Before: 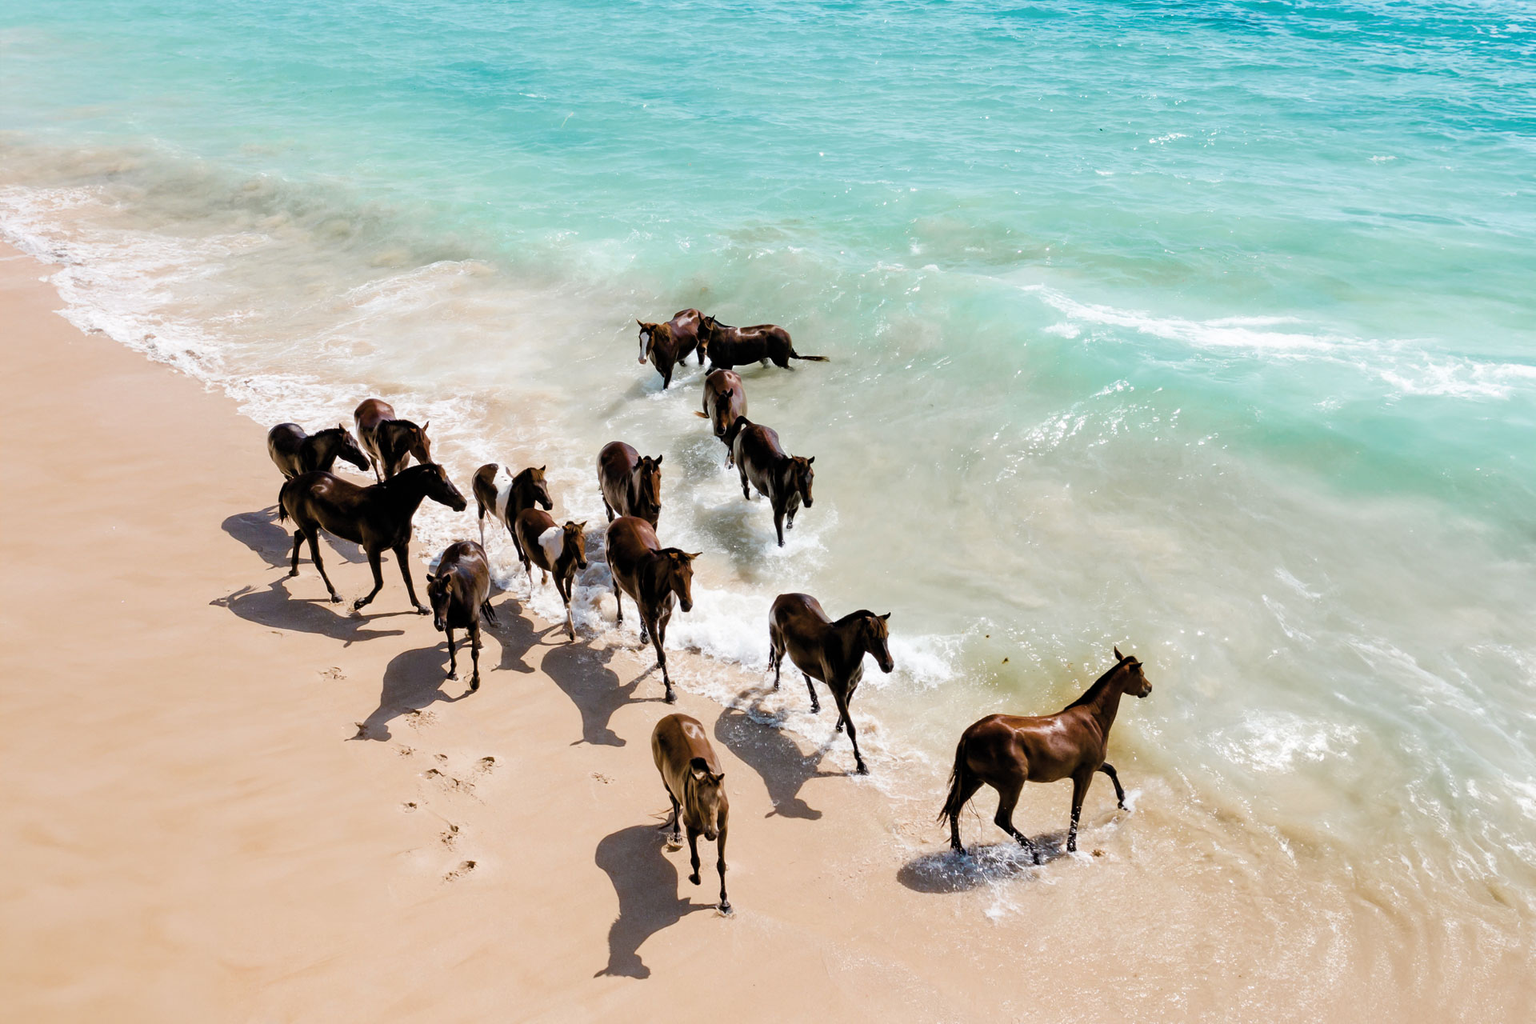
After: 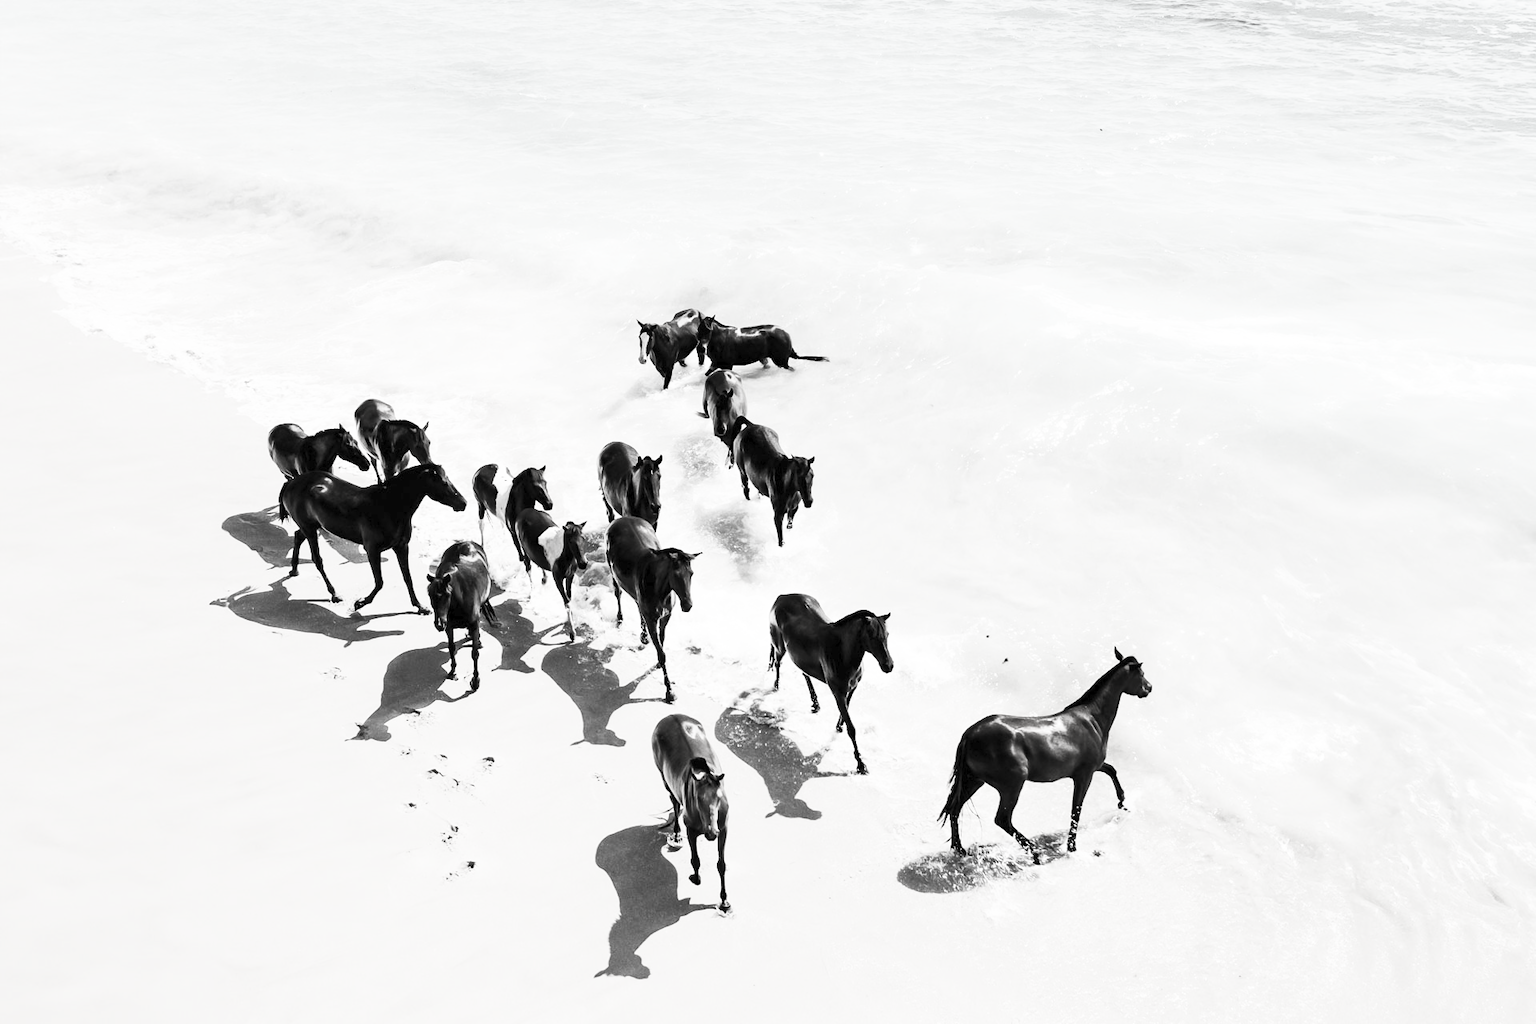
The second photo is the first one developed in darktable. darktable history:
contrast brightness saturation: contrast 0.541, brightness 0.487, saturation -0.982
